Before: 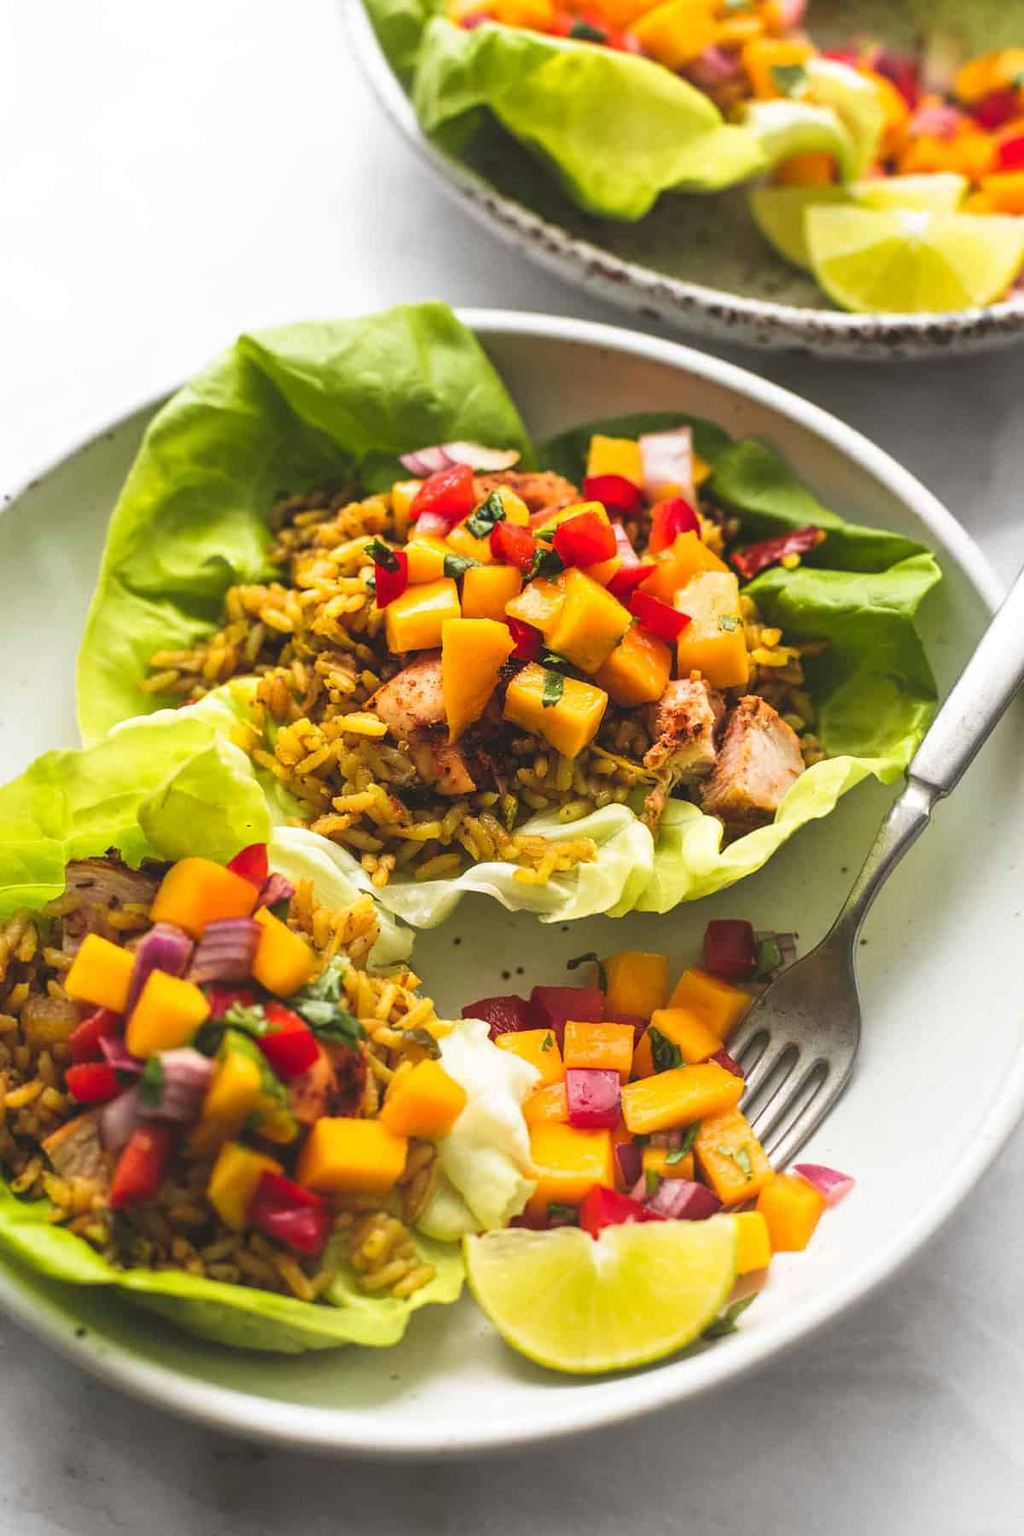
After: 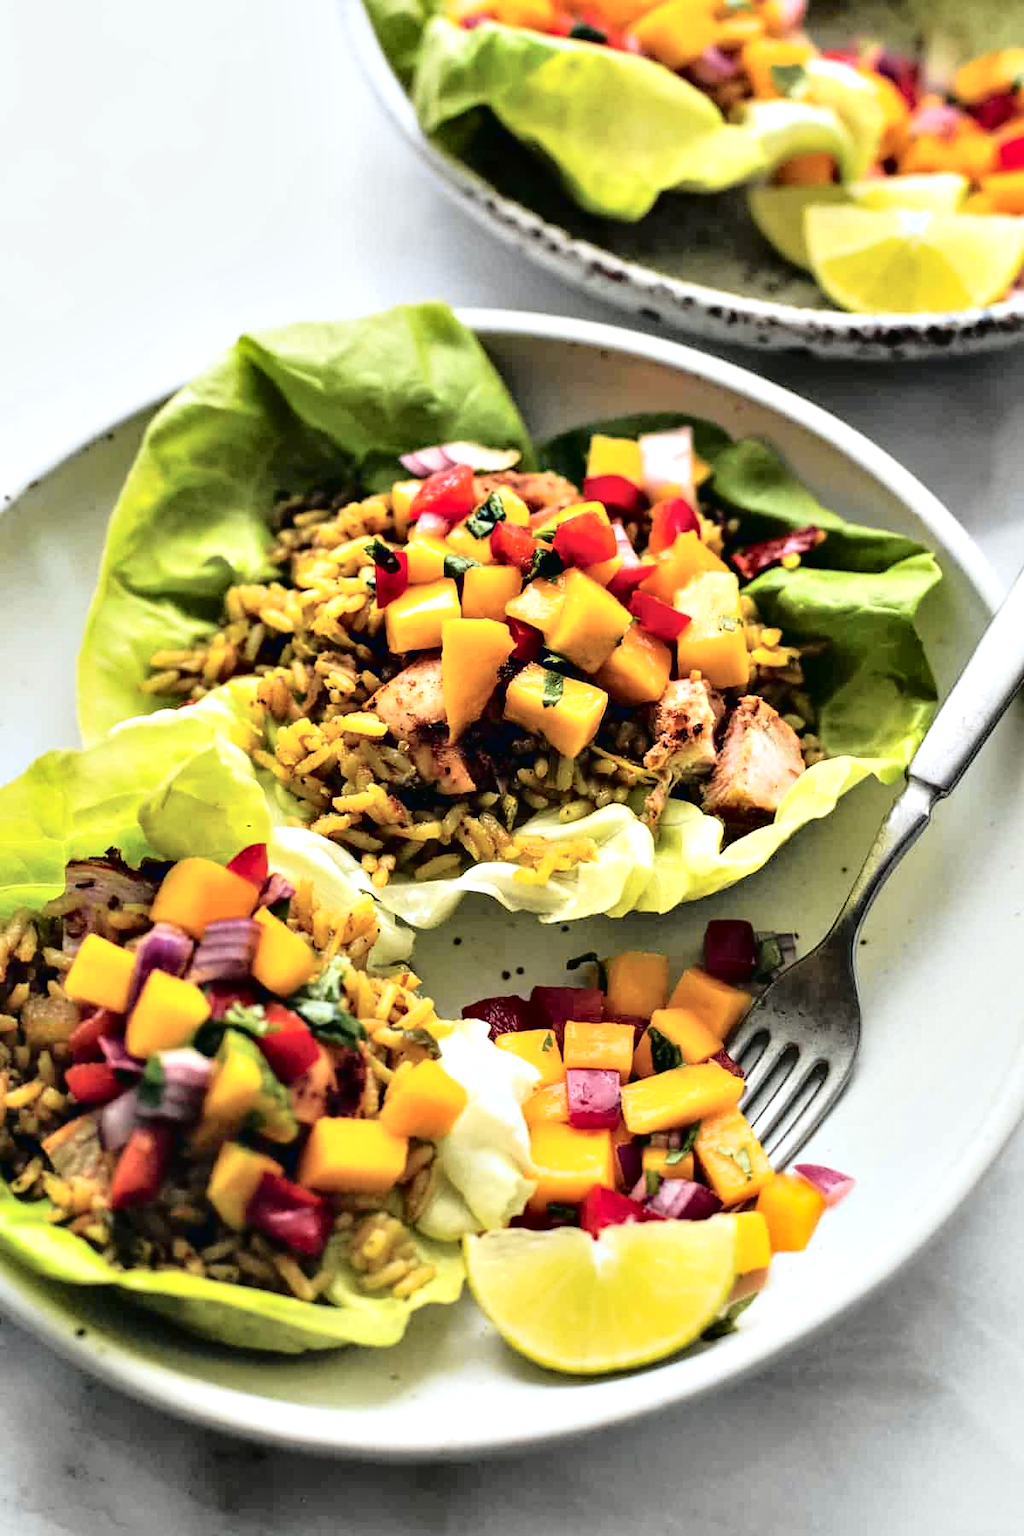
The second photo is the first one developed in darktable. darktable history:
tone curve: curves: ch0 [(0.014, 0.013) (0.088, 0.043) (0.208, 0.176) (0.257, 0.267) (0.406, 0.483) (0.489, 0.556) (0.667, 0.73) (0.793, 0.851) (0.994, 0.974)]; ch1 [(0, 0) (0.161, 0.092) (0.35, 0.33) (0.392, 0.392) (0.457, 0.467) (0.505, 0.497) (0.537, 0.518) (0.553, 0.53) (0.58, 0.567) (0.739, 0.697) (1, 1)]; ch2 [(0, 0) (0.346, 0.362) (0.448, 0.419) (0.502, 0.499) (0.533, 0.517) (0.556, 0.533) (0.629, 0.619) (0.717, 0.678) (1, 1)], color space Lab, independent channels, preserve colors none
contrast equalizer: y [[0.6 ×6], [0.55 ×6], [0 ×6], [0 ×6], [0 ×6]]
